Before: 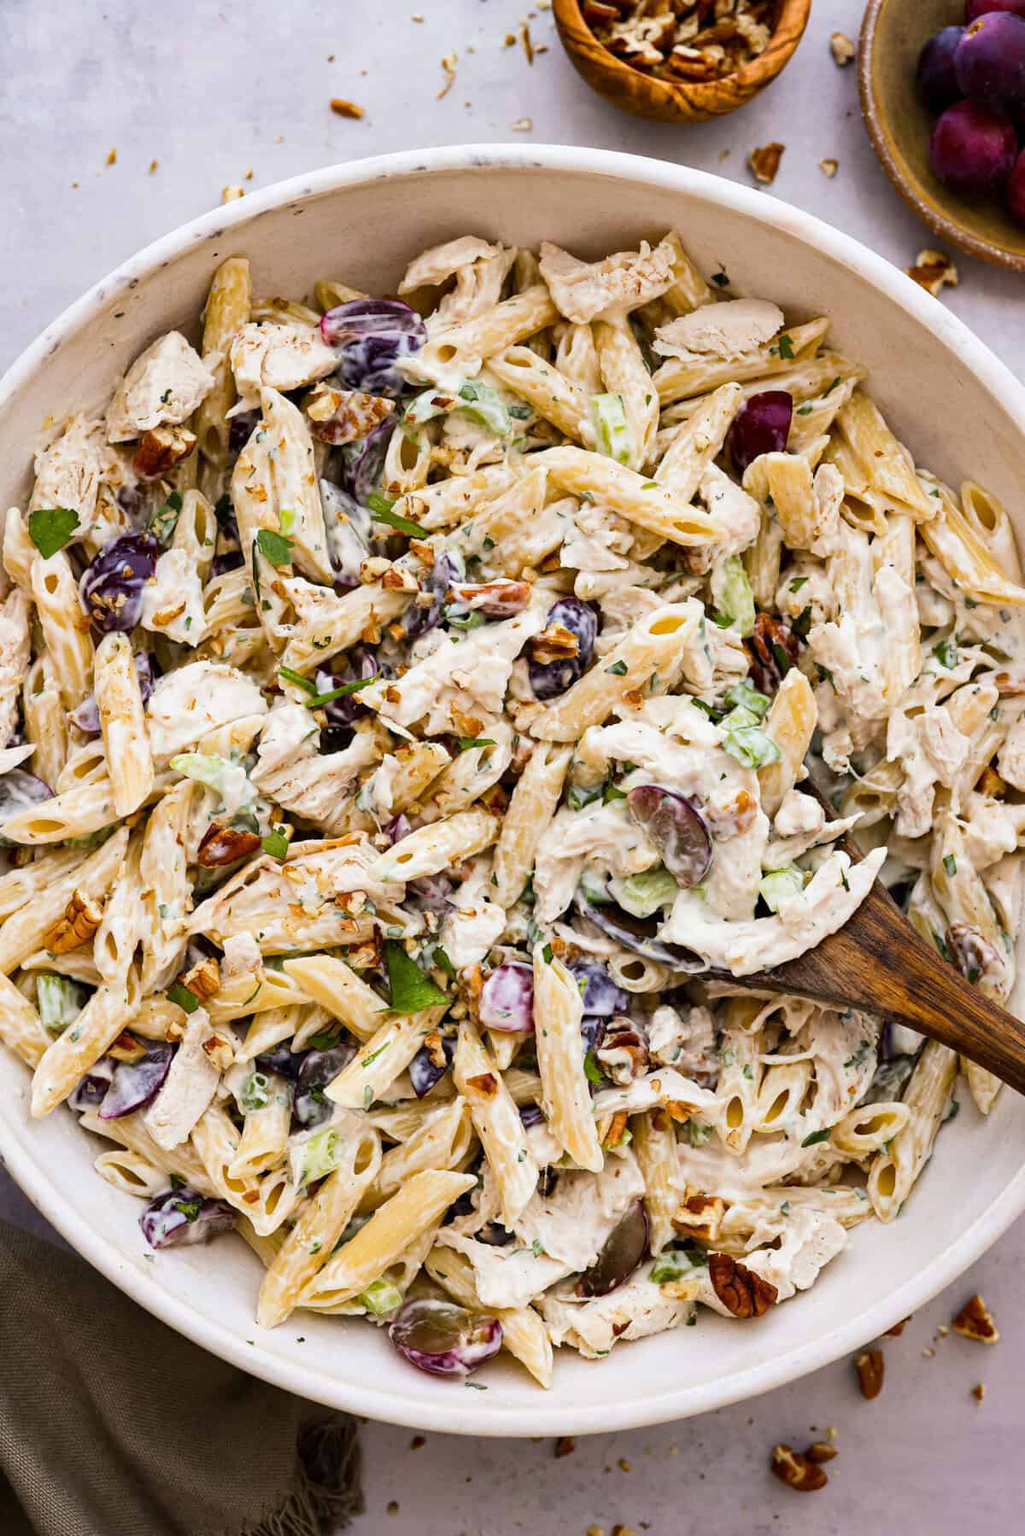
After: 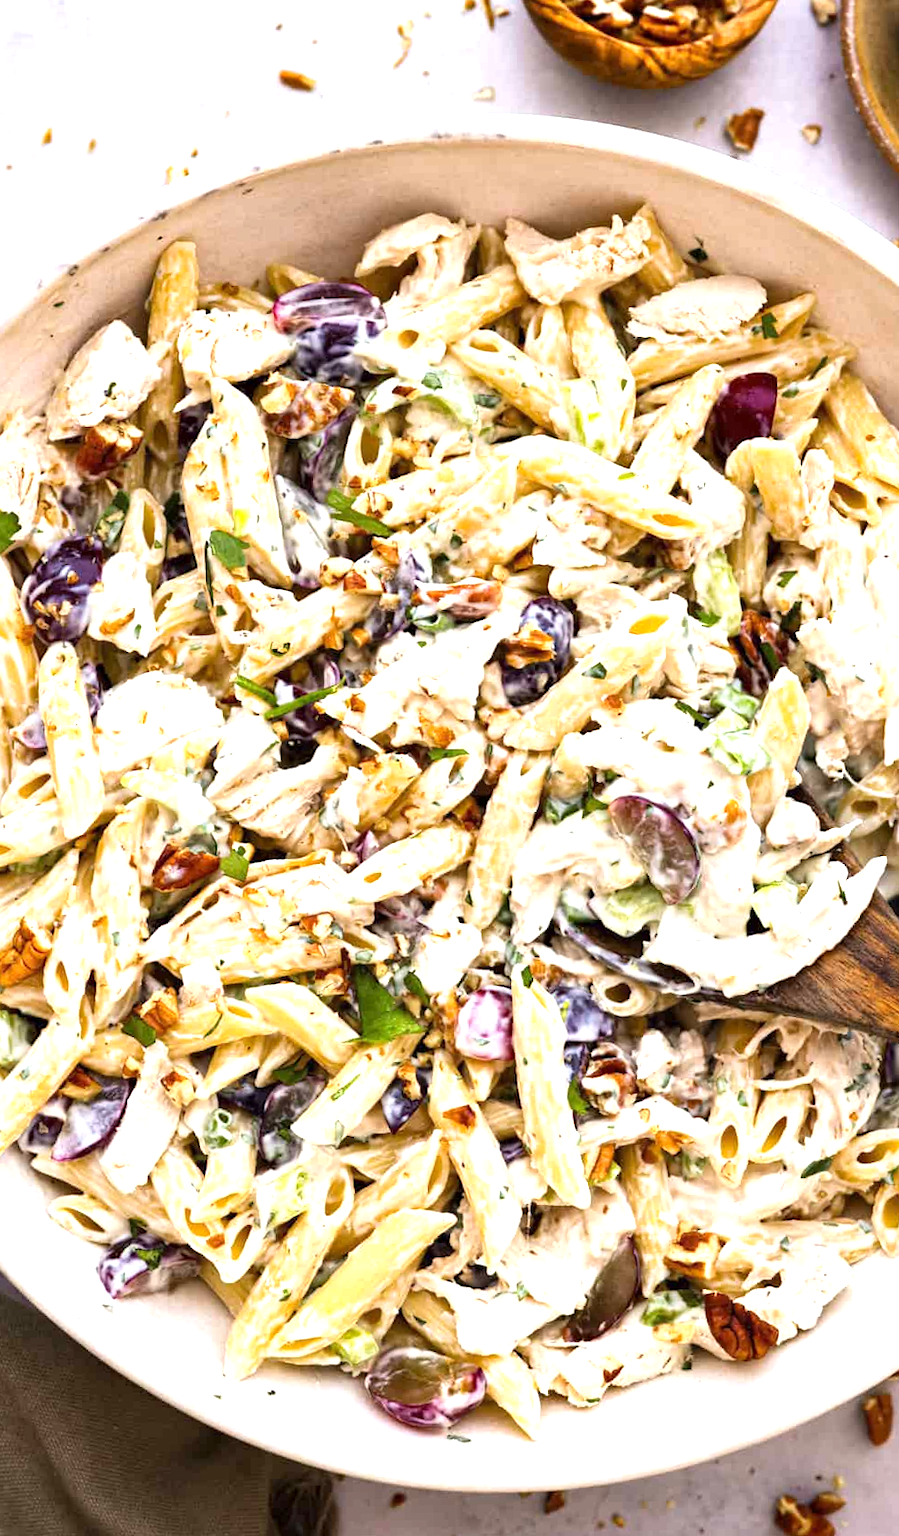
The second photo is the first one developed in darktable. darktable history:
crop and rotate: angle 1.02°, left 4.356%, top 1.131%, right 11.114%, bottom 2.535%
exposure: black level correction 0, exposure 0.84 EV, compensate highlight preservation false
local contrast: mode bilateral grid, contrast 99, coarseness 100, detail 108%, midtone range 0.2
